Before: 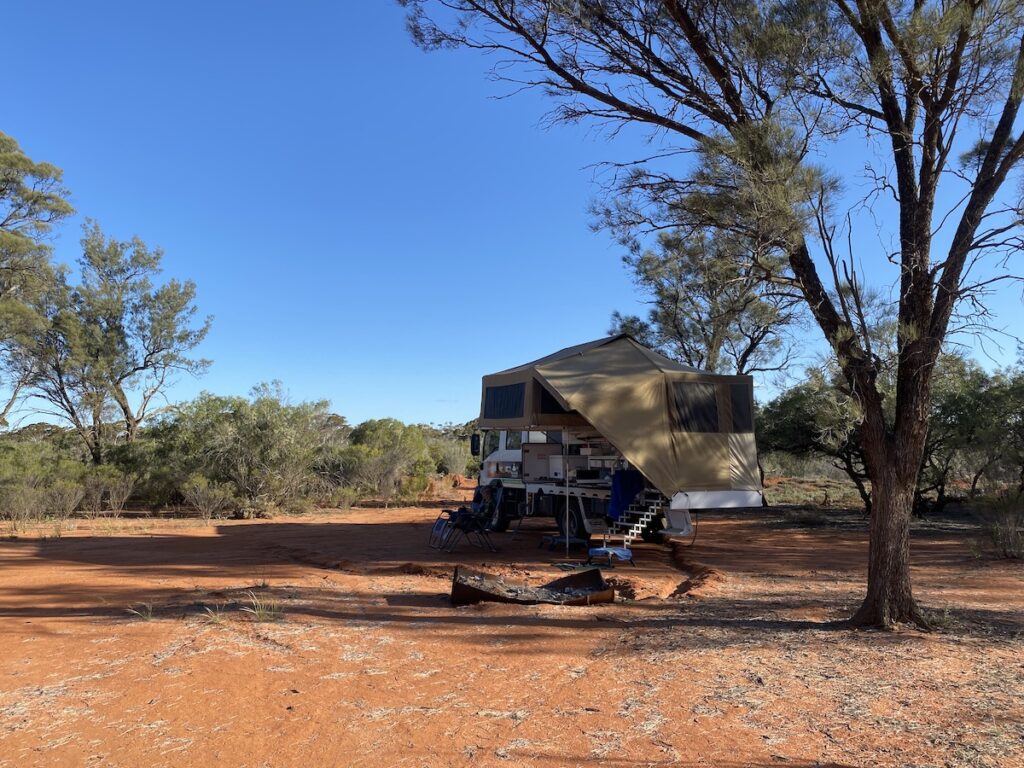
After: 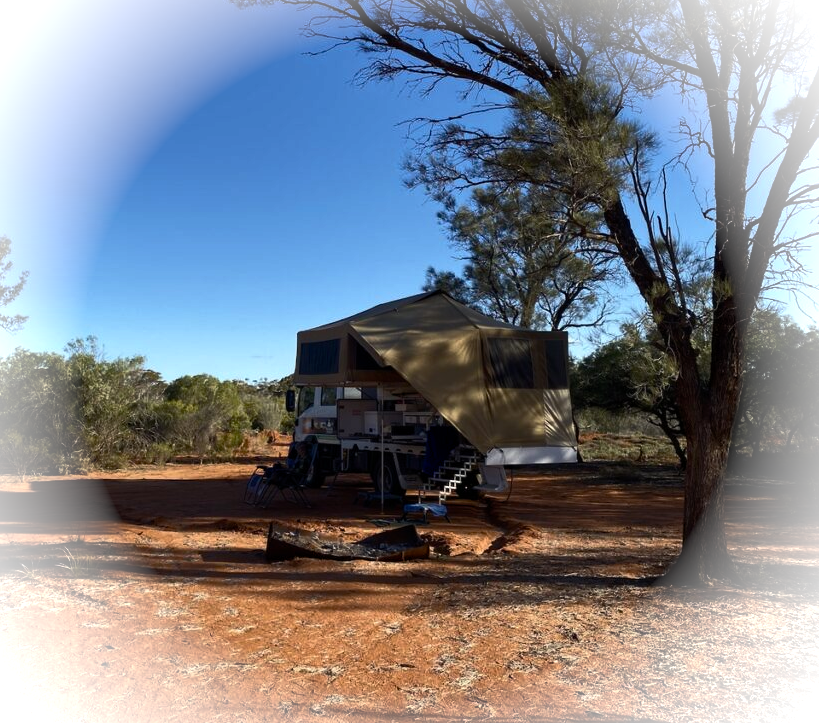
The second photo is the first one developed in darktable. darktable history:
crop and rotate: left 18.115%, top 5.744%, right 1.807%
color balance rgb: highlights gain › luminance 5.611%, highlights gain › chroma 1.24%, highlights gain › hue 90.47°, perceptual saturation grading › global saturation 20%, perceptual saturation grading › highlights -25.204%, perceptual saturation grading › shadows 24.164%, perceptual brilliance grading › highlights 3.901%, perceptual brilliance grading › mid-tones -18.209%, perceptual brilliance grading › shadows -42.101%, global vibrance 20%
vignetting: brightness 0.994, saturation -0.493
